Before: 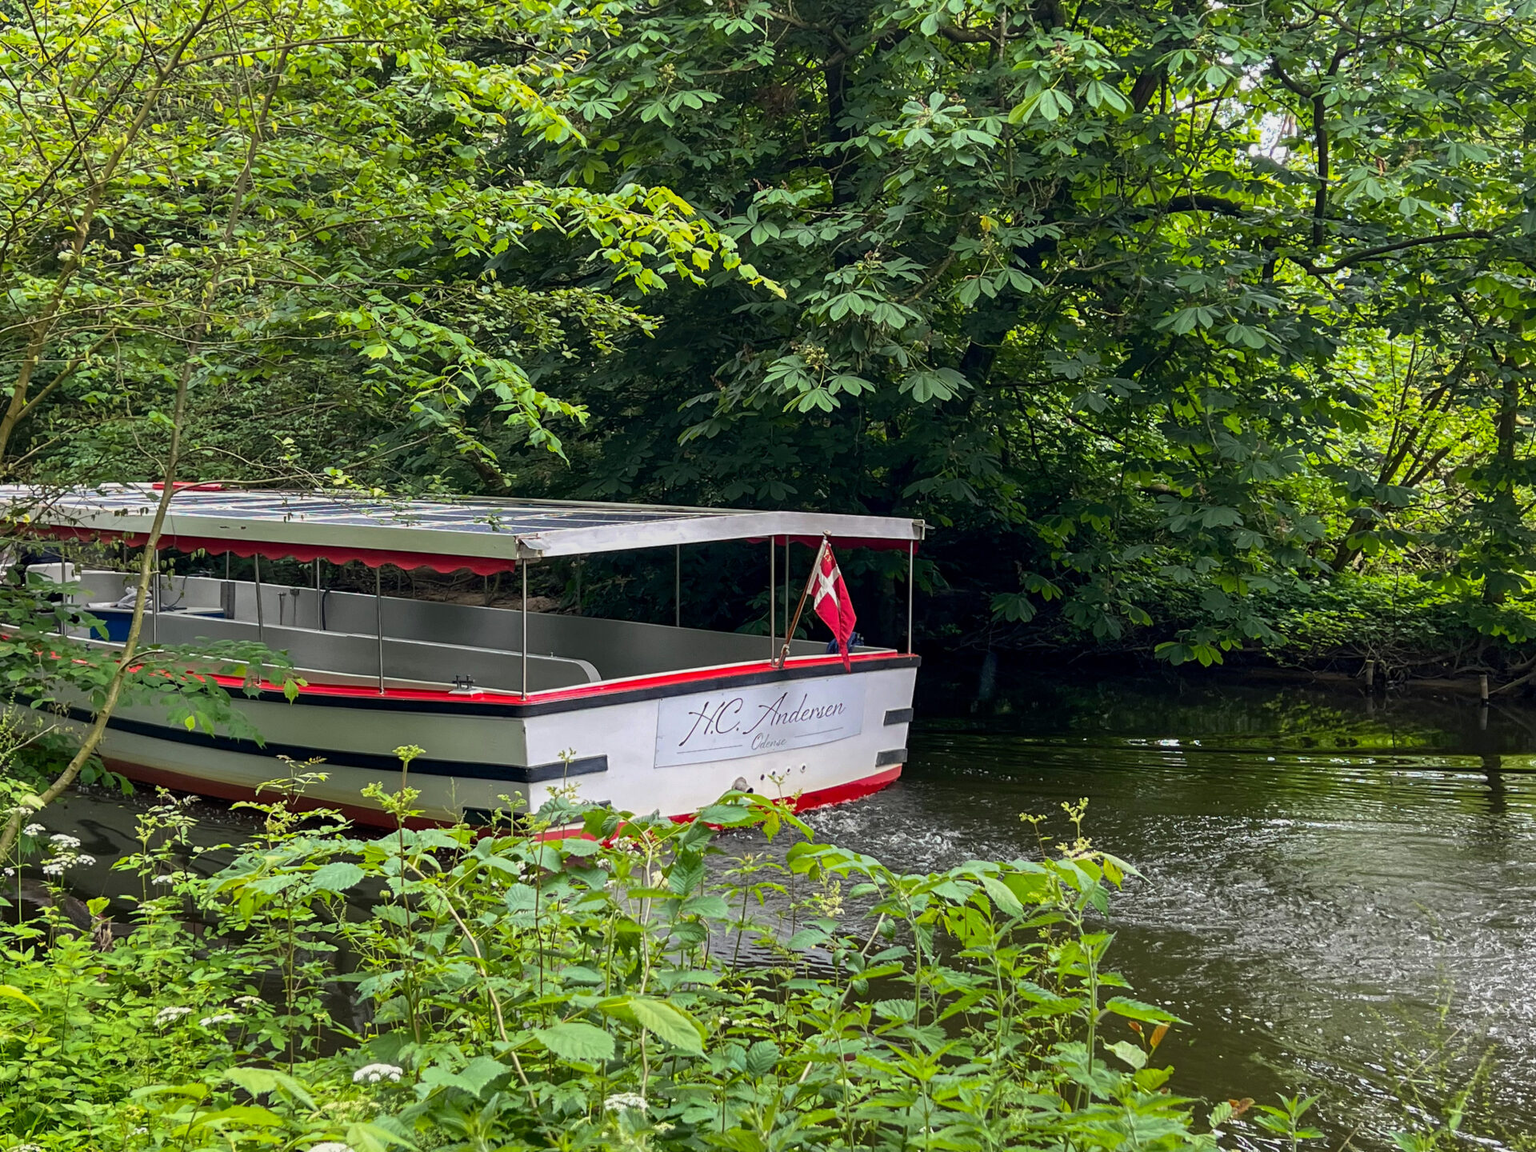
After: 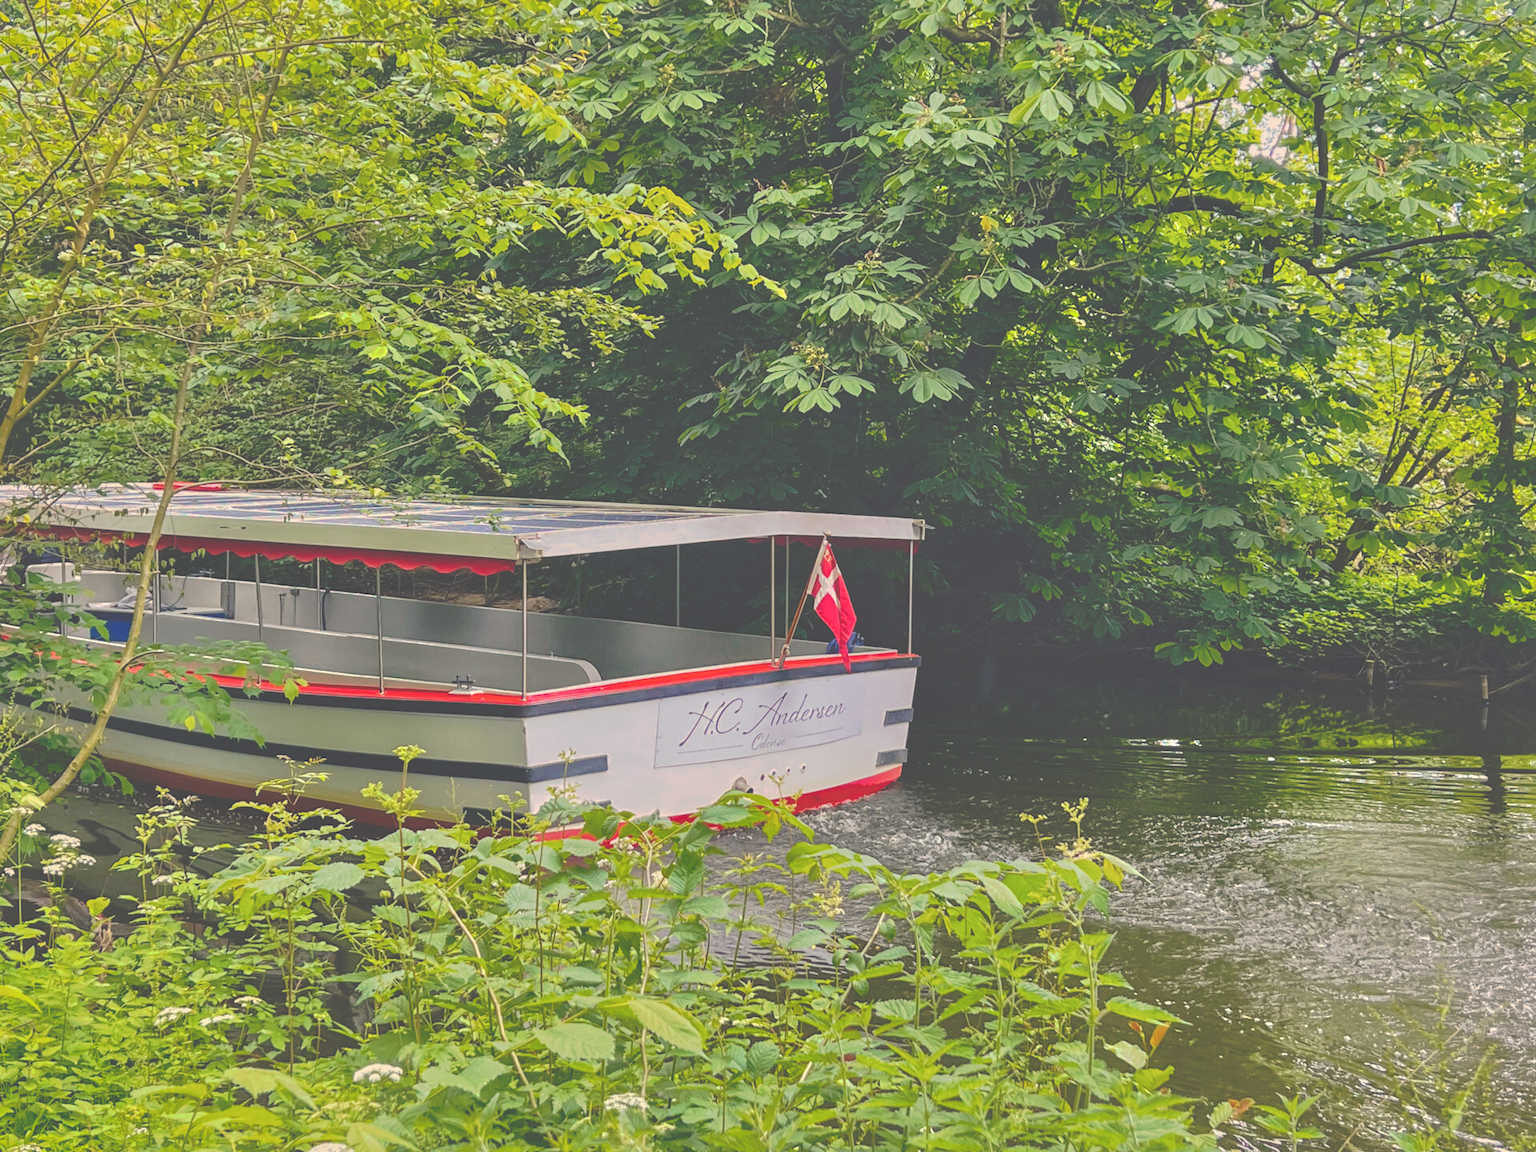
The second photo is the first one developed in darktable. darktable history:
shadows and highlights: on, module defaults
color balance rgb: shadows lift › chroma 2%, shadows lift › hue 247.2°, power › chroma 0.3%, power › hue 25.2°, highlights gain › chroma 3%, highlights gain › hue 60°, global offset › luminance 0.75%, perceptual saturation grading › global saturation 20%, perceptual saturation grading › highlights -20%, perceptual saturation grading › shadows 30%, global vibrance 20%
tone curve: curves: ch0 [(0, 0) (0.003, 0.278) (0.011, 0.282) (0.025, 0.282) (0.044, 0.29) (0.069, 0.295) (0.1, 0.306) (0.136, 0.316) (0.177, 0.33) (0.224, 0.358) (0.277, 0.403) (0.335, 0.451) (0.399, 0.505) (0.468, 0.558) (0.543, 0.611) (0.623, 0.679) (0.709, 0.751) (0.801, 0.815) (0.898, 0.863) (1, 1)], preserve colors none
tone equalizer: -8 EV 0.001 EV, -7 EV -0.004 EV, -6 EV 0.009 EV, -5 EV 0.032 EV, -4 EV 0.276 EV, -3 EV 0.644 EV, -2 EV 0.584 EV, -1 EV 0.187 EV, +0 EV 0.024 EV
